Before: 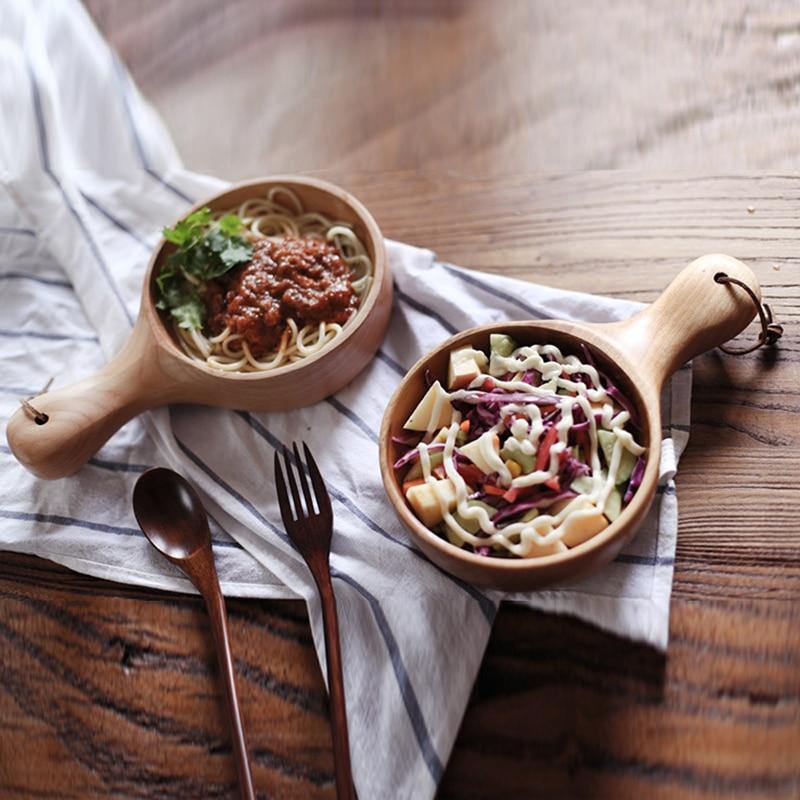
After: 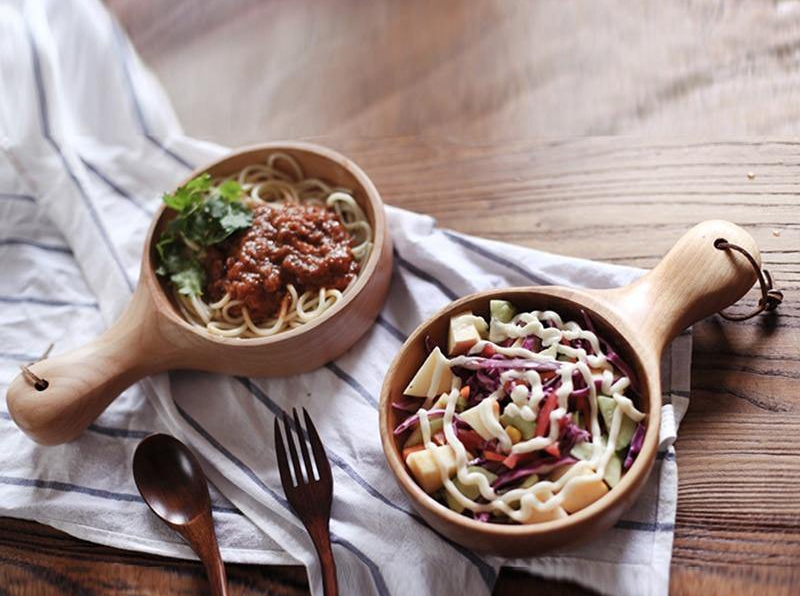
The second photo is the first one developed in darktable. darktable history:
crop: top 4.257%, bottom 21.193%
